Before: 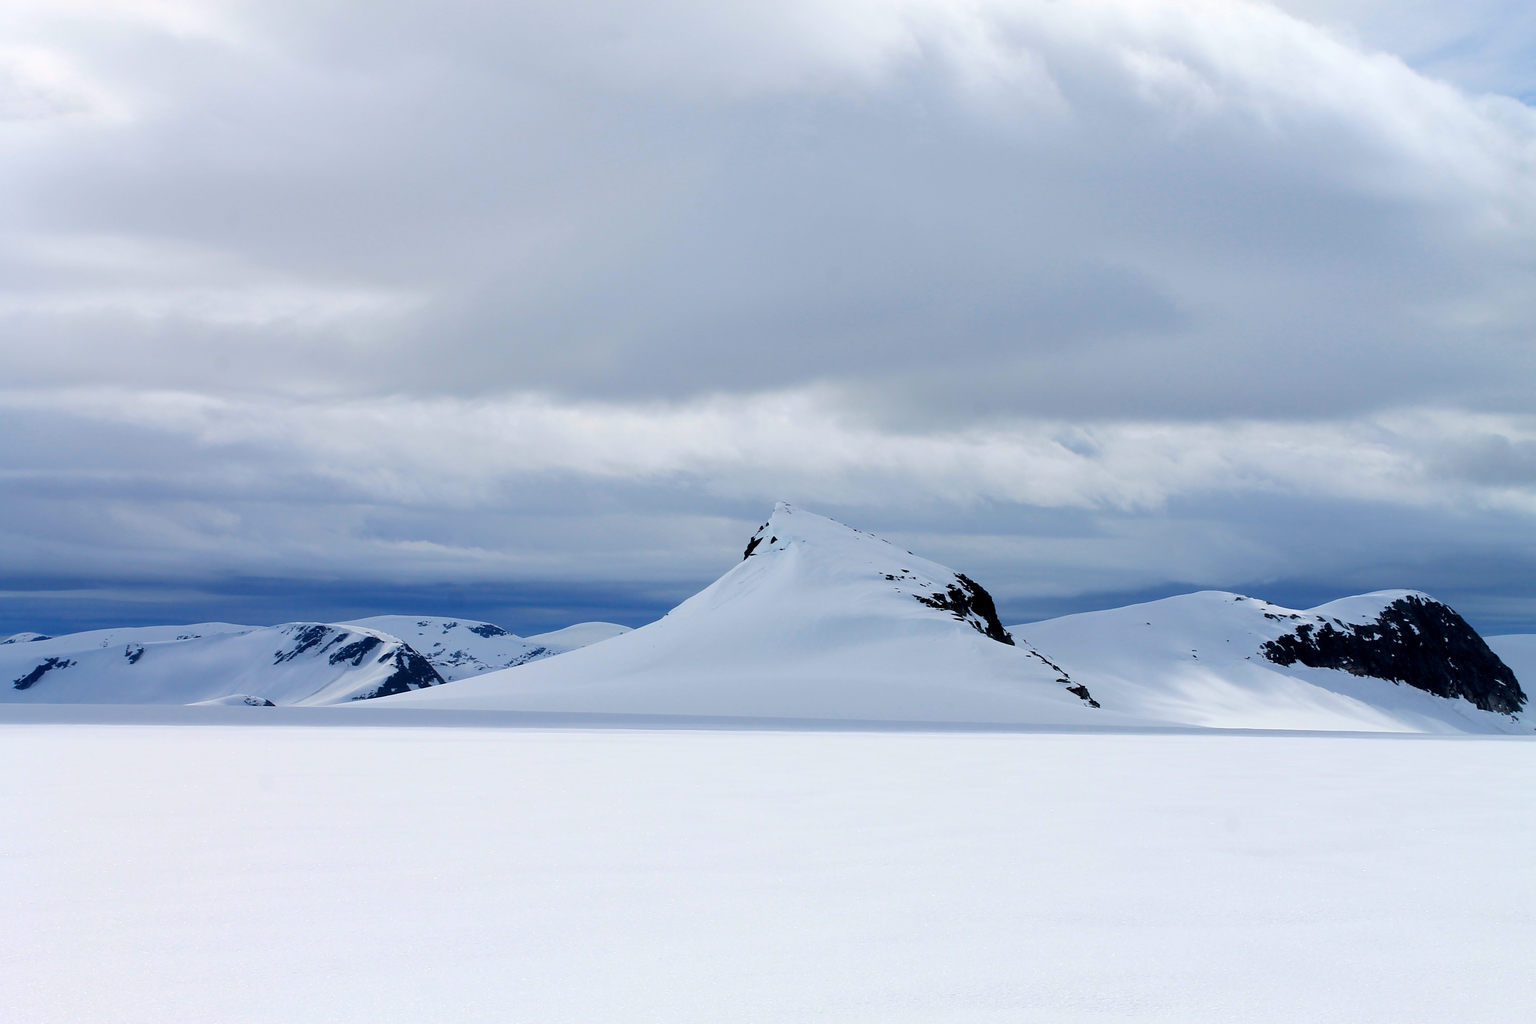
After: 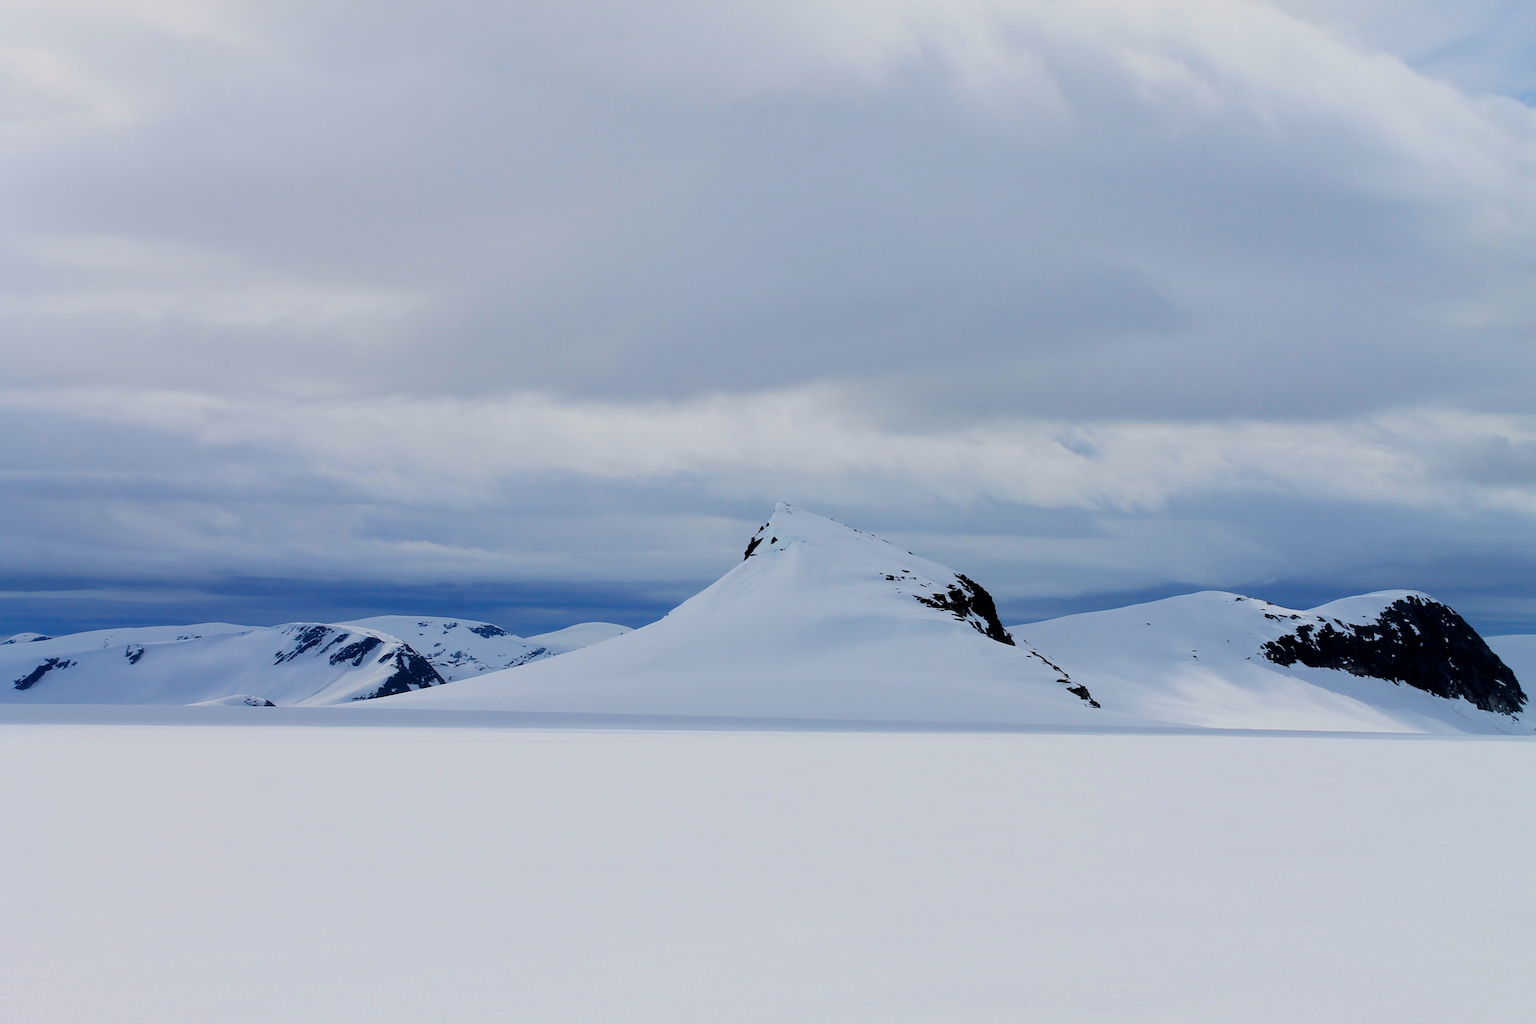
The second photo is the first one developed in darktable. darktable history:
filmic rgb: black relative exposure -16 EV, white relative exposure 4.92 EV, hardness 6.19, color science v6 (2022)
